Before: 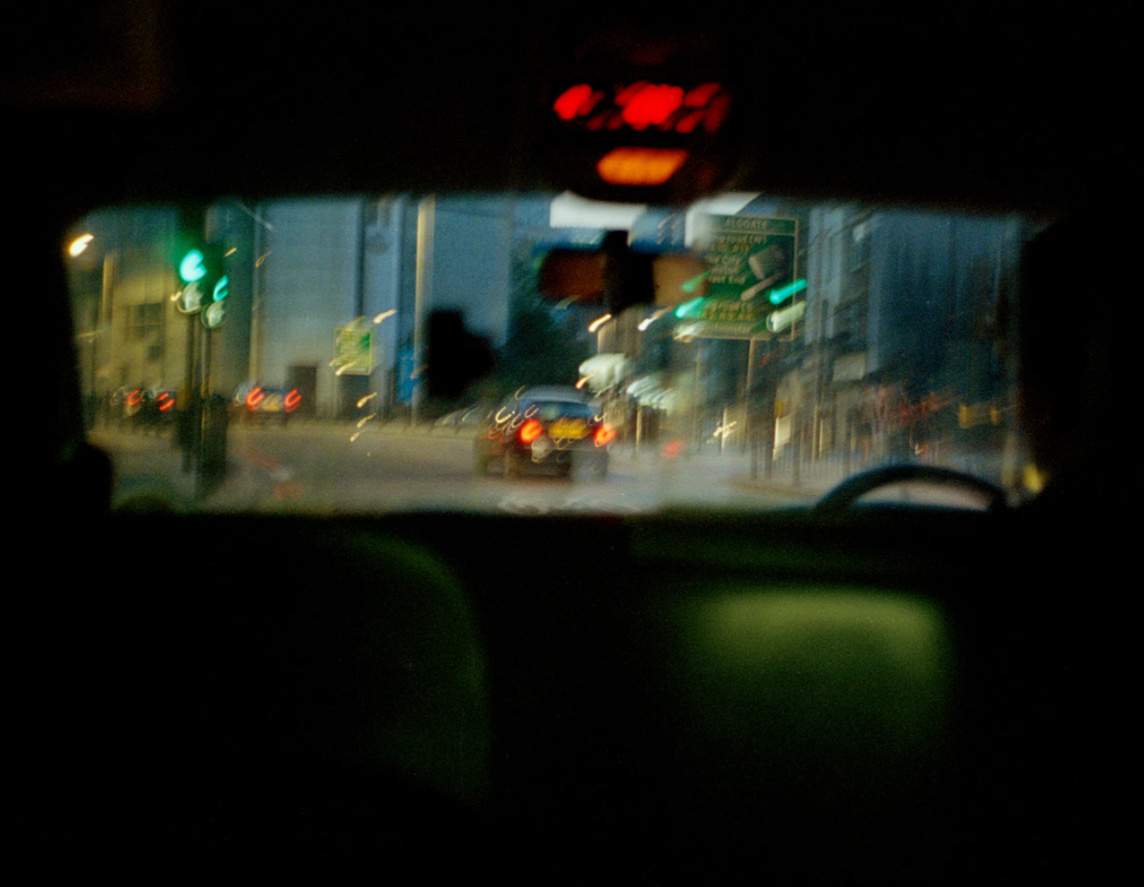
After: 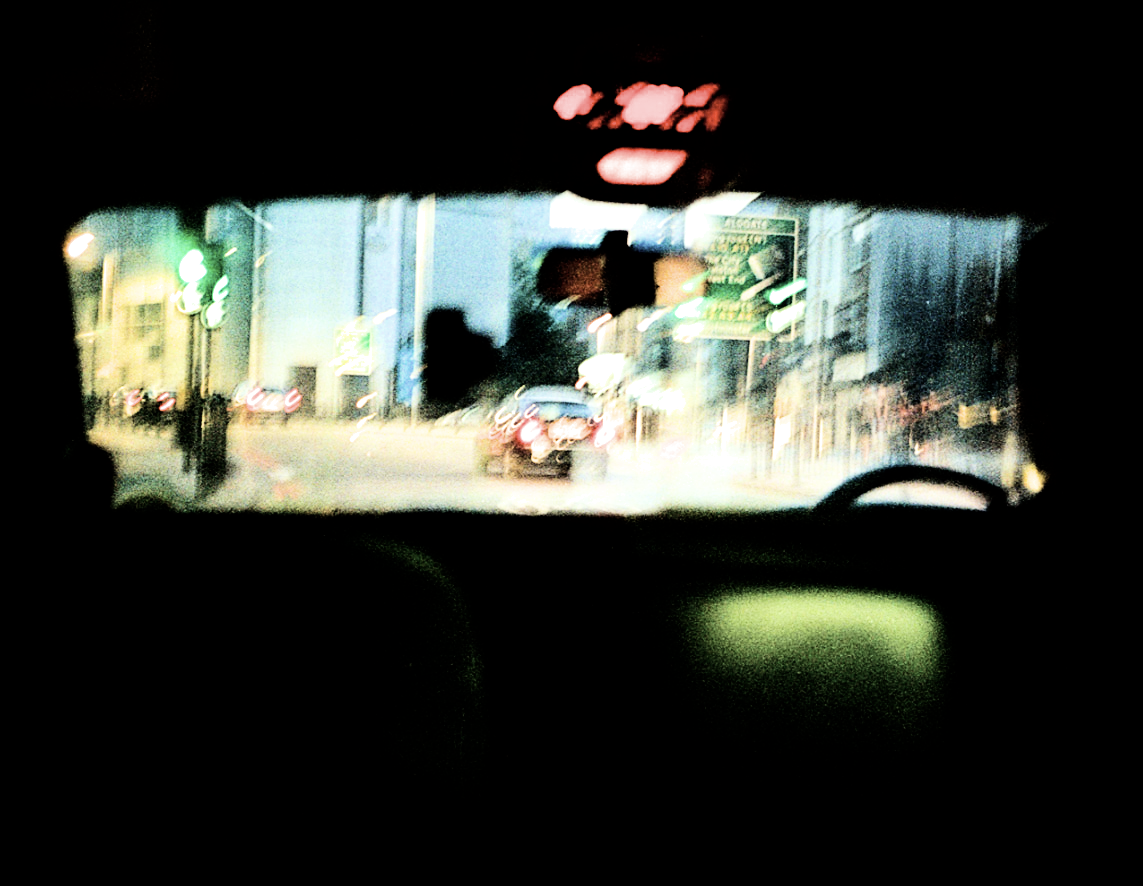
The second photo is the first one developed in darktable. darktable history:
contrast brightness saturation: contrast 0.1, saturation -0.3
filmic rgb: black relative exposure -5 EV, hardness 2.88, contrast 1.3
tone equalizer: -8 EV -1.08 EV, -7 EV -1.01 EV, -6 EV -0.867 EV, -5 EV -0.578 EV, -3 EV 0.578 EV, -2 EV 0.867 EV, -1 EV 1.01 EV, +0 EV 1.08 EV, edges refinement/feathering 500, mask exposure compensation -1.57 EV, preserve details no
sharpen: on, module defaults
exposure: black level correction 0, exposure 2.138 EV, compensate exposure bias true, compensate highlight preservation false
